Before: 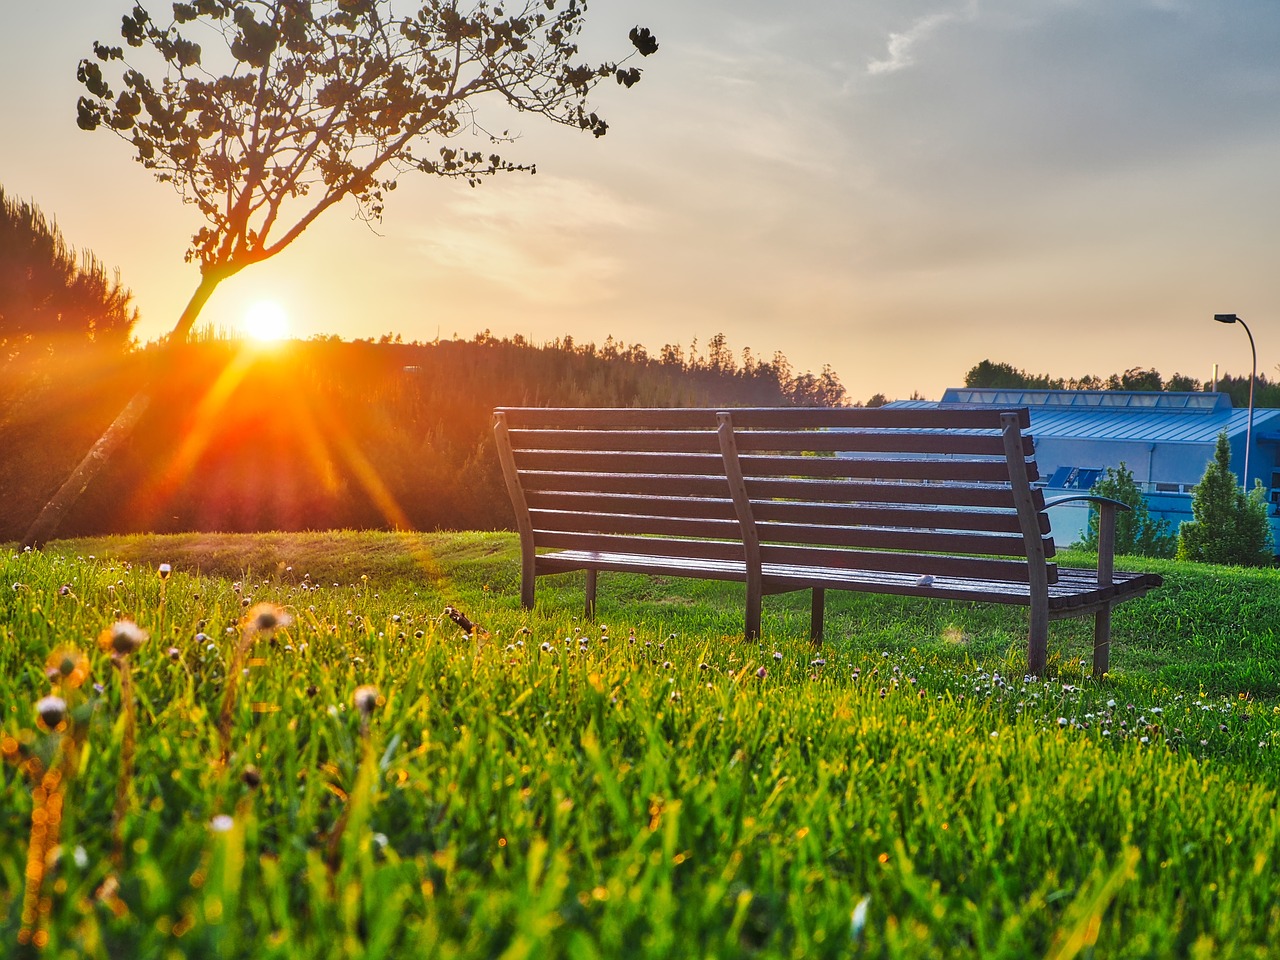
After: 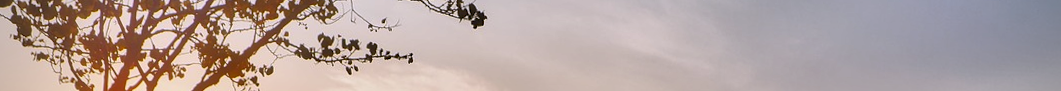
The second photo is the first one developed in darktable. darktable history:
shadows and highlights: highlights color adjustment 0%, low approximation 0.01, soften with gaussian
vignetting: fall-off start 79.88%
white balance: red 1.004, blue 1.096
rotate and perspective: rotation 1.57°, crop left 0.018, crop right 0.982, crop top 0.039, crop bottom 0.961
crop and rotate: left 9.644%, top 9.491%, right 6.021%, bottom 80.509%
